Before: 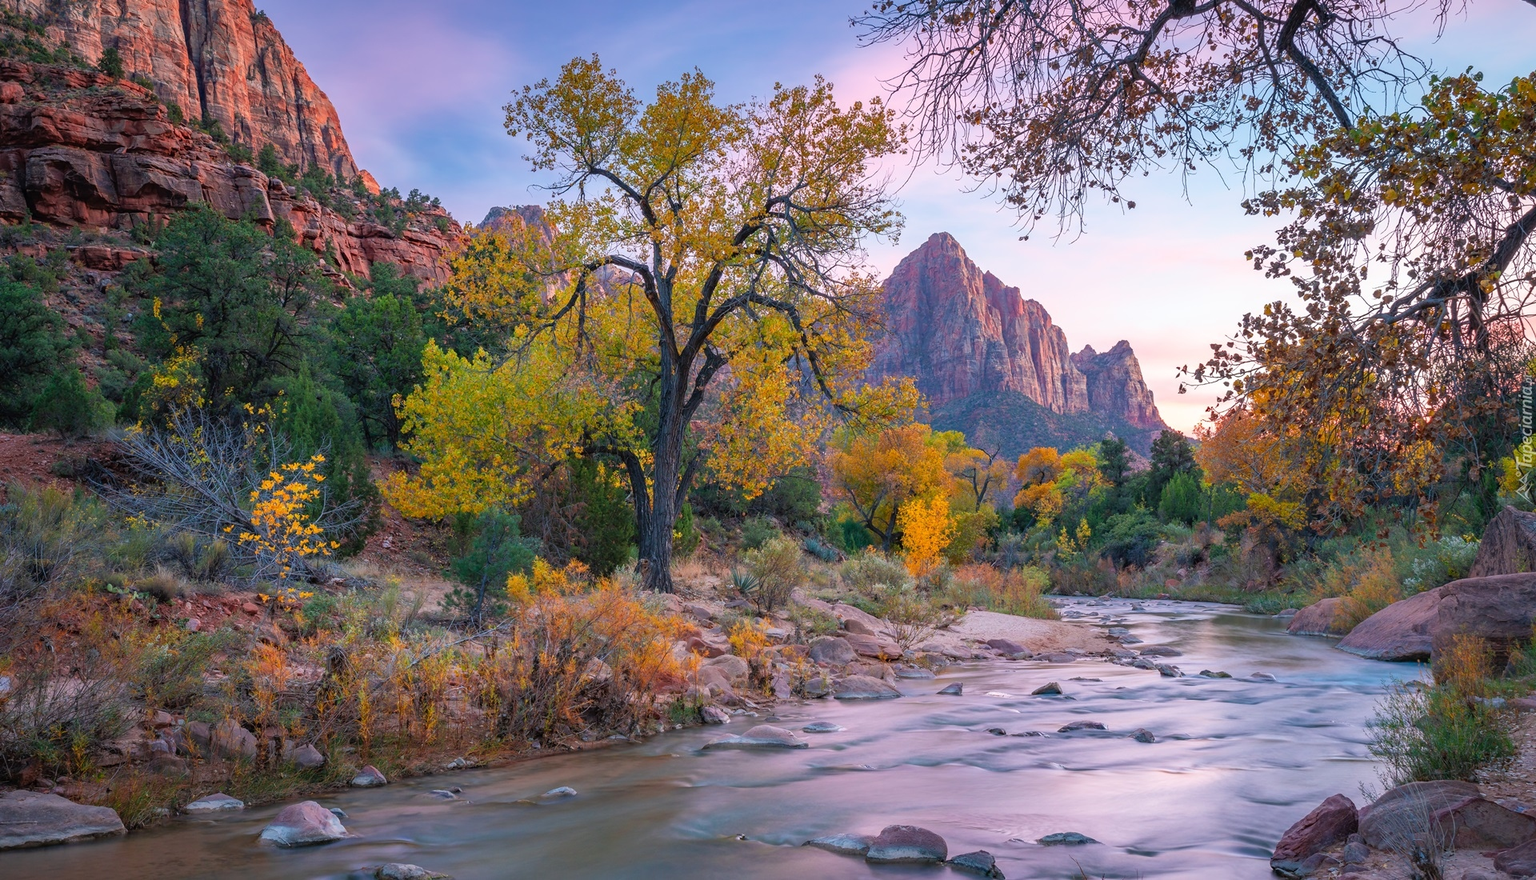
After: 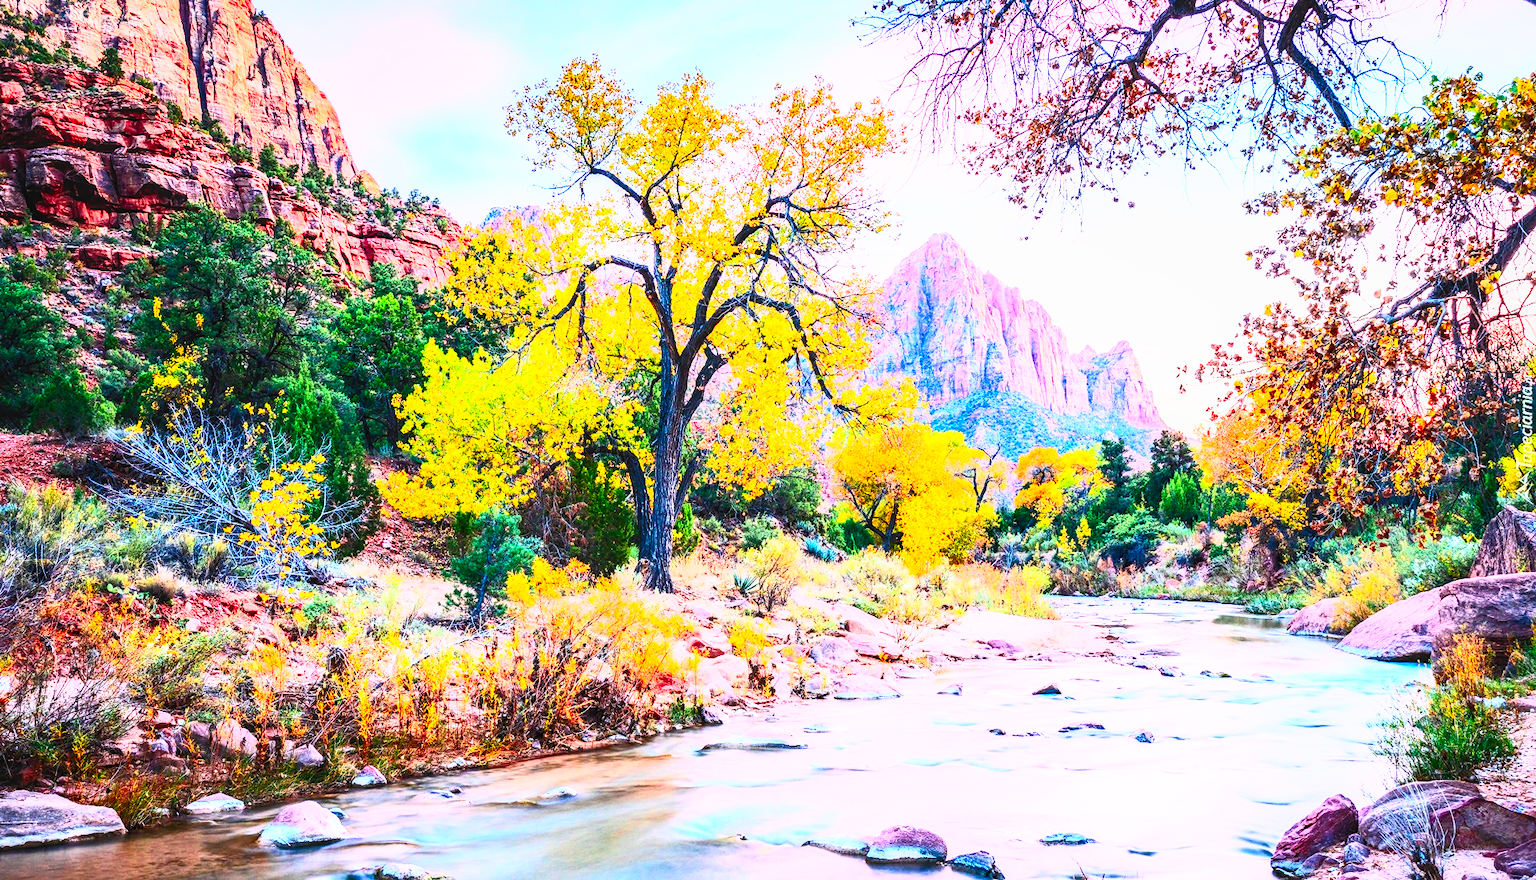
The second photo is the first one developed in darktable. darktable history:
base curve: curves: ch0 [(0, 0) (0.007, 0.004) (0.027, 0.03) (0.046, 0.07) (0.207, 0.54) (0.442, 0.872) (0.673, 0.972) (1, 1)], preserve colors none
local contrast: on, module defaults
shadows and highlights: shadows 20.28, highlights -19.5, soften with gaussian
contrast brightness saturation: contrast 0.838, brightness 0.6, saturation 0.609
